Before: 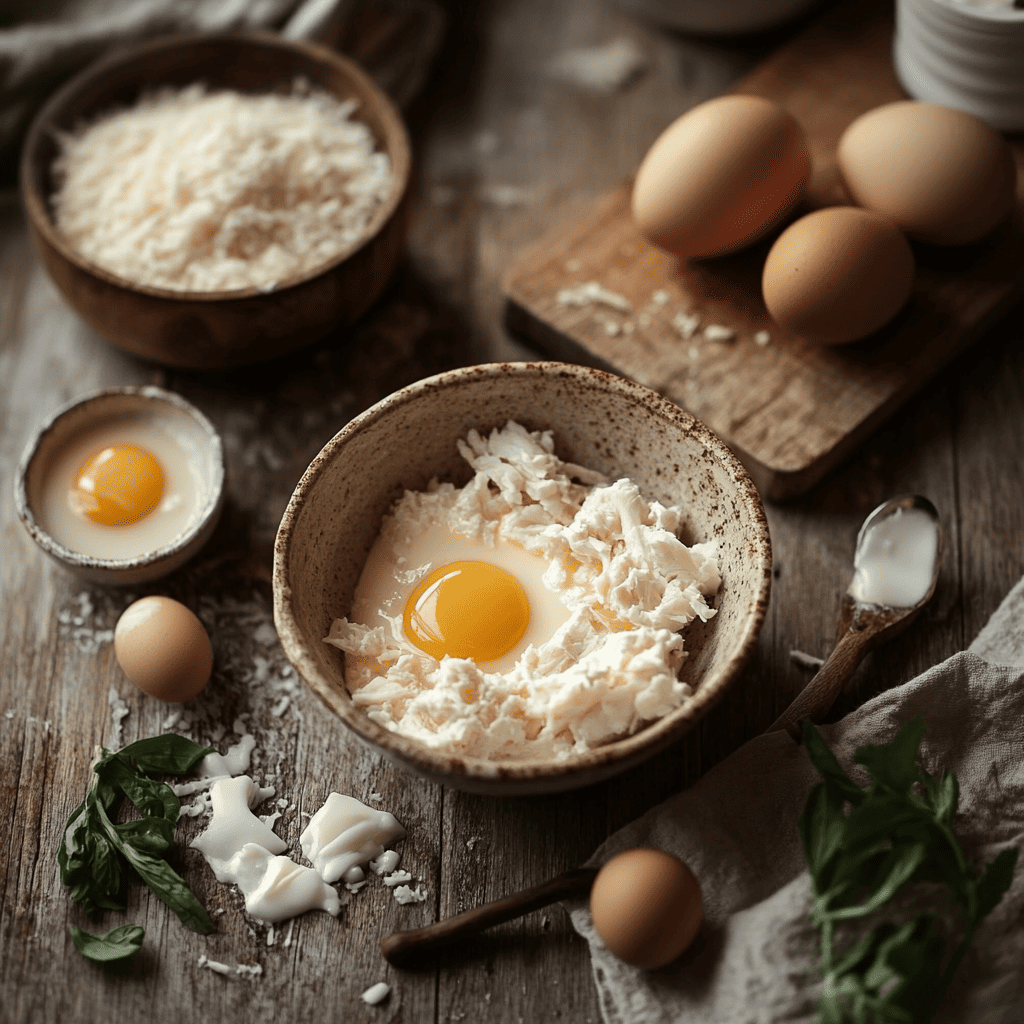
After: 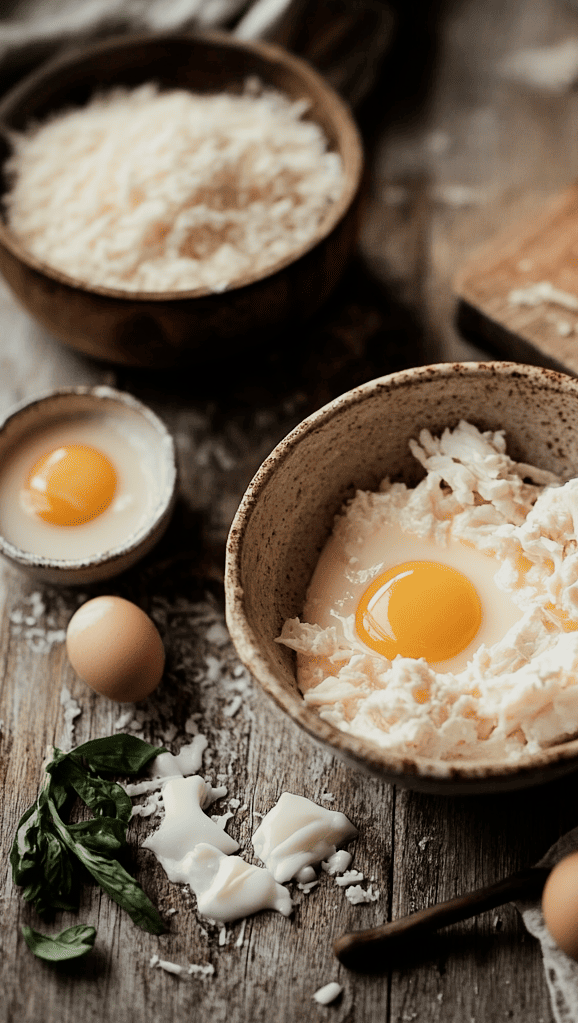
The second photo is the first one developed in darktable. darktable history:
exposure: black level correction 0.001, exposure 0.499 EV, compensate exposure bias true, compensate highlight preservation false
crop: left 4.699%, right 38.8%
filmic rgb: black relative exposure -7.65 EV, white relative exposure 4.56 EV, hardness 3.61, contrast 1.06
color zones: curves: ch0 [(0.25, 0.5) (0.423, 0.5) (0.443, 0.5) (0.521, 0.756) (0.568, 0.5) (0.576, 0.5) (0.75, 0.5)]; ch1 [(0.25, 0.5) (0.423, 0.5) (0.443, 0.5) (0.539, 0.873) (0.624, 0.565) (0.631, 0.5) (0.75, 0.5)]
